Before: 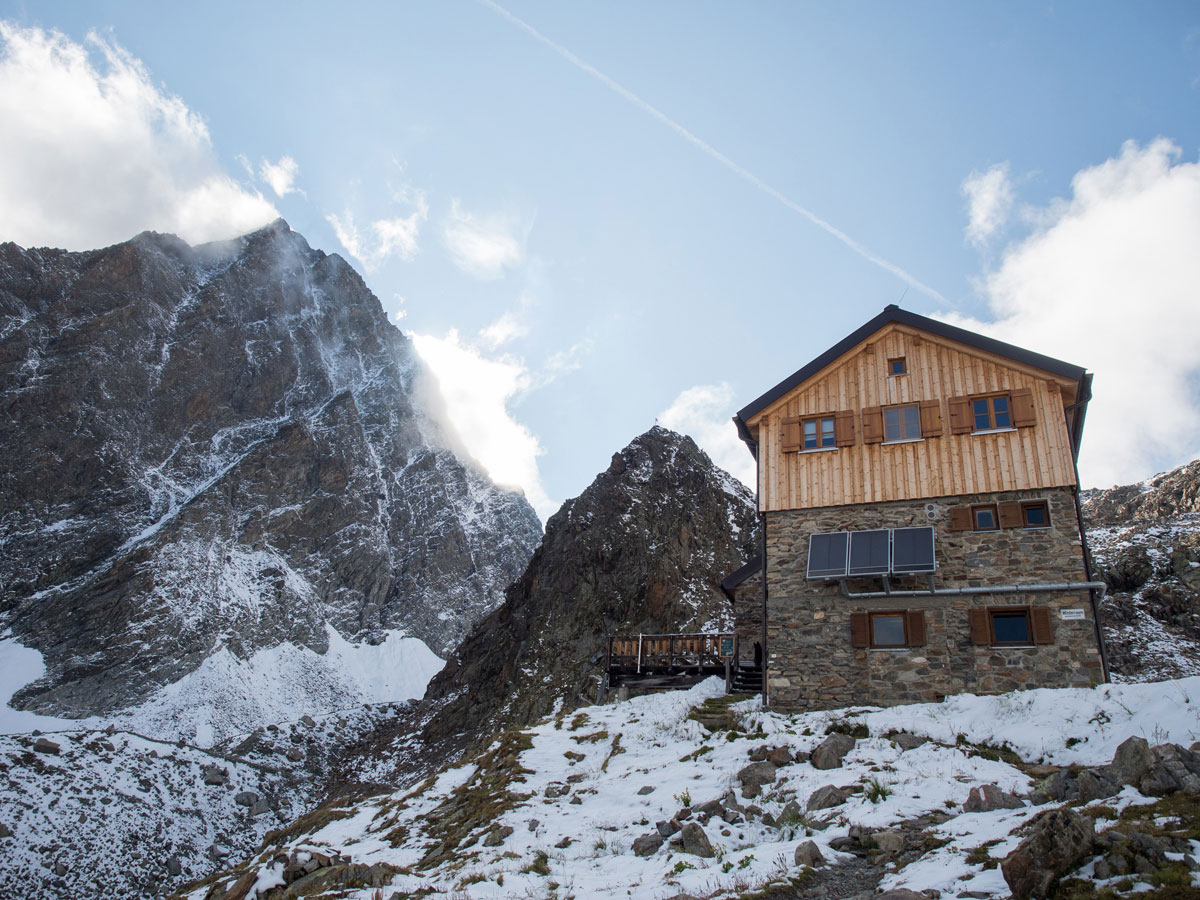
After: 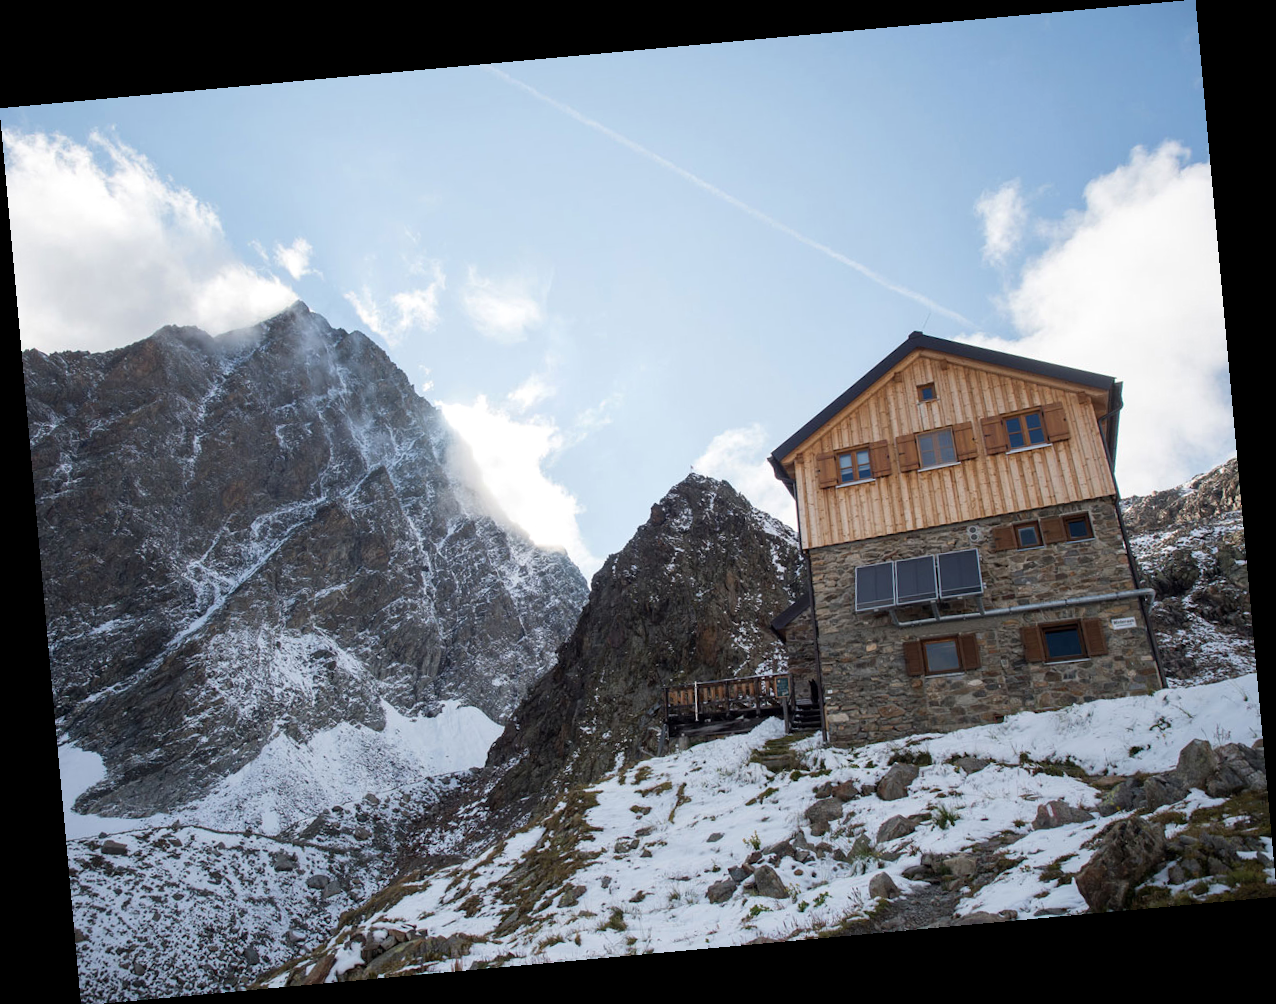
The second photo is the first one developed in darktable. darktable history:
rotate and perspective: rotation -5.2°, automatic cropping off
shadows and highlights: shadows -10, white point adjustment 1.5, highlights 10
